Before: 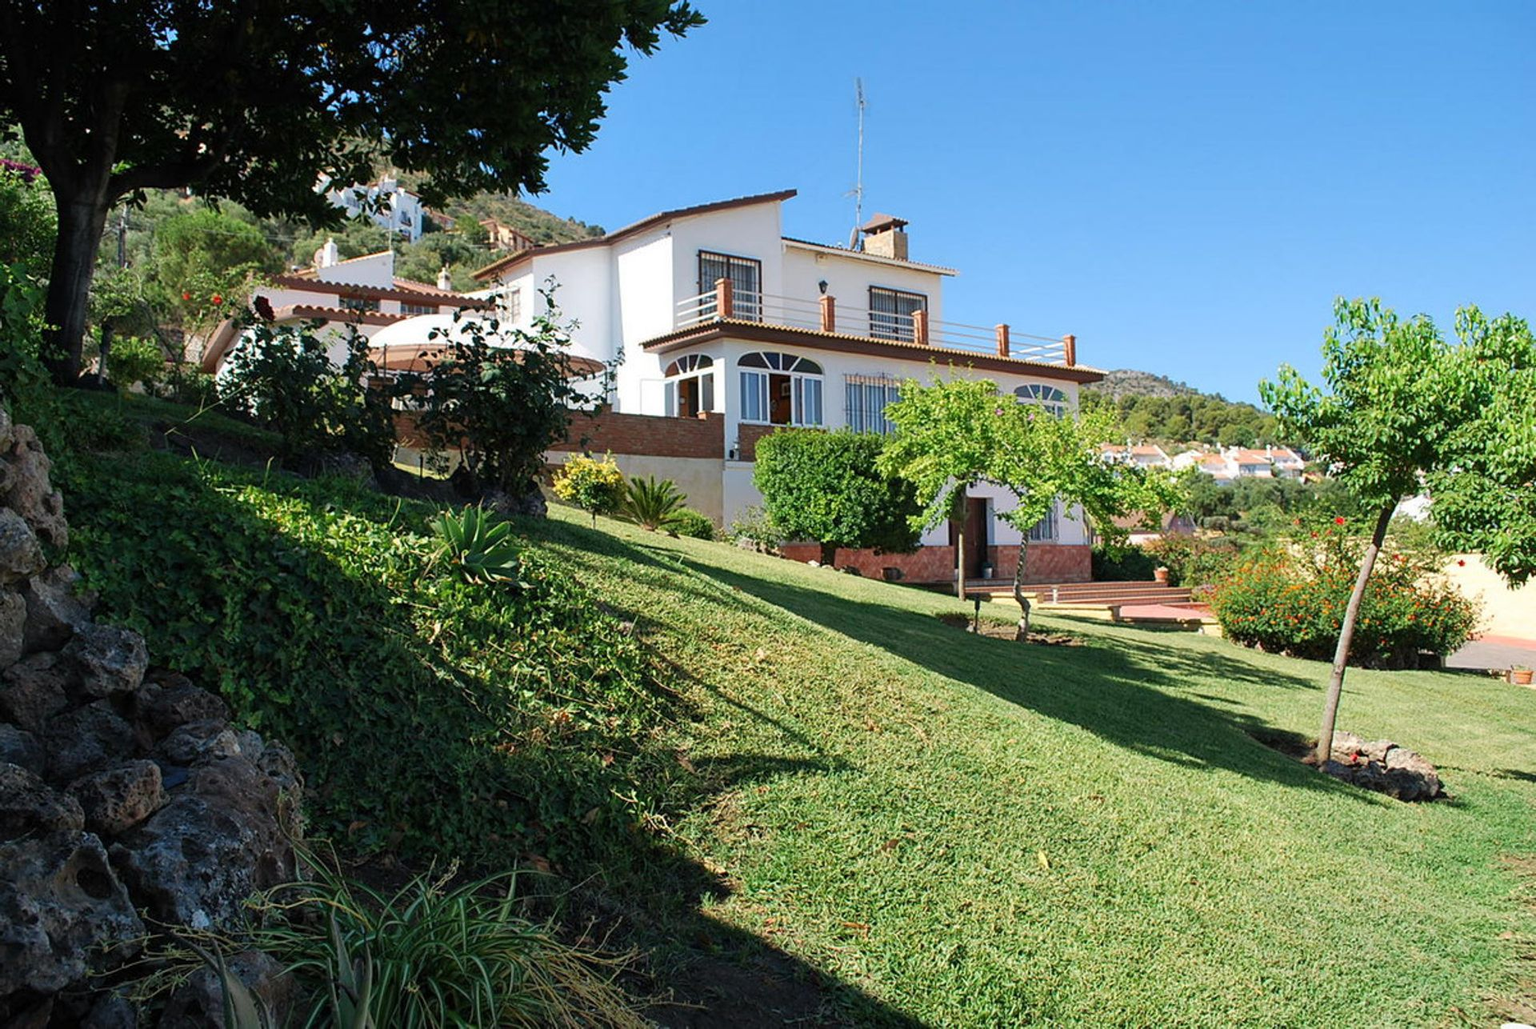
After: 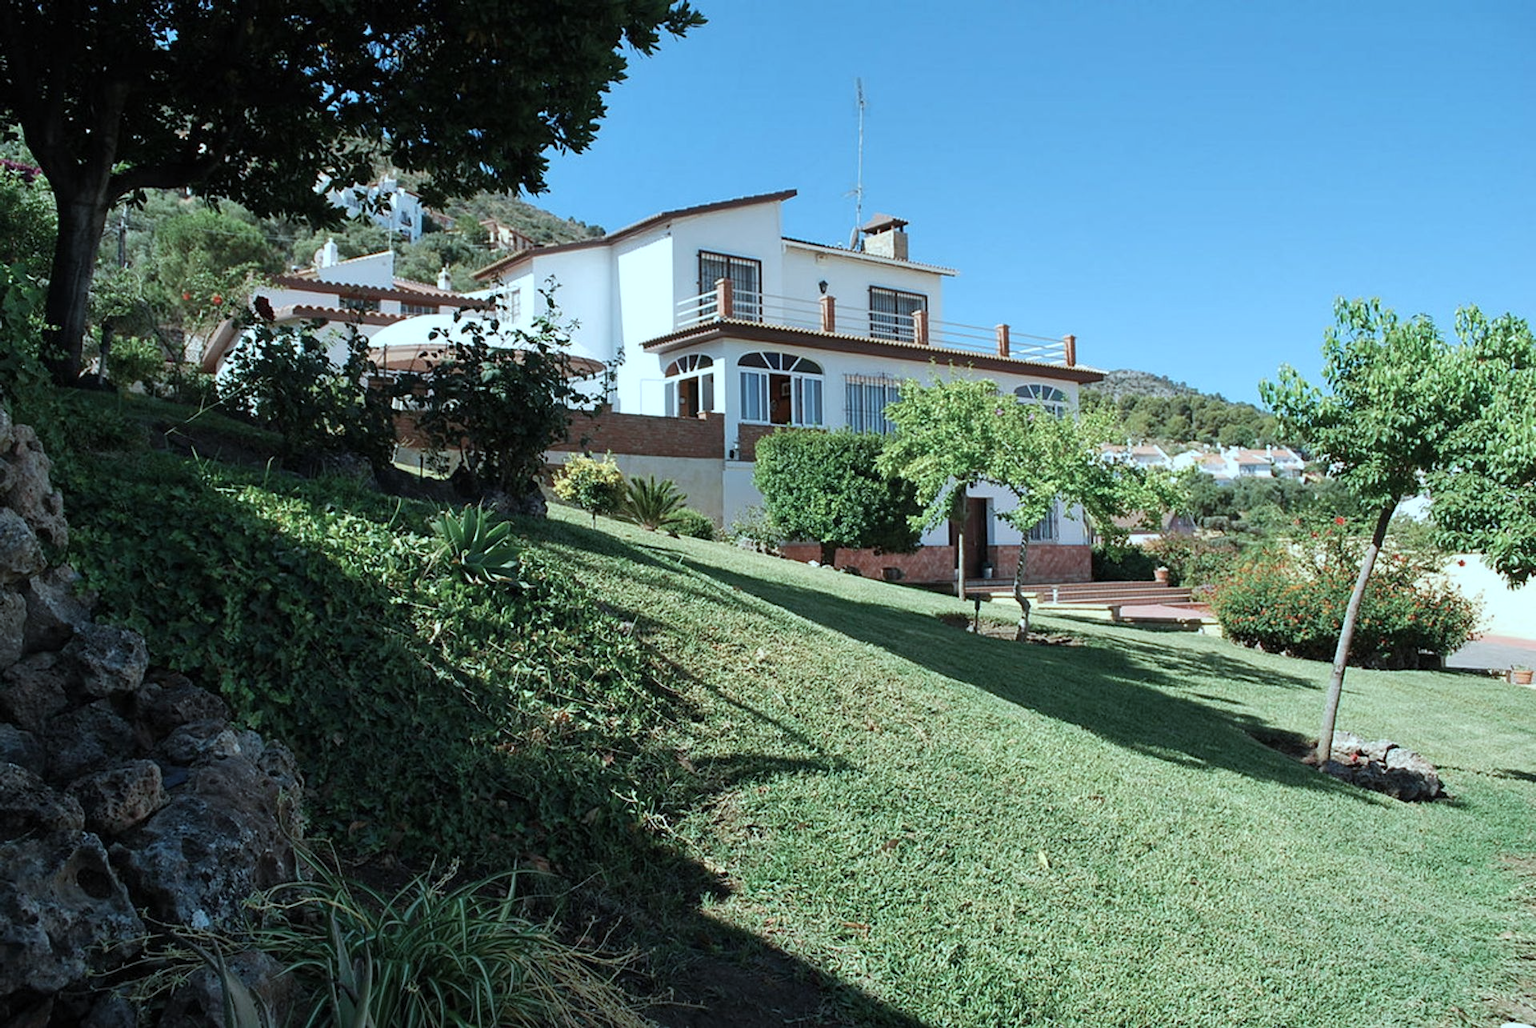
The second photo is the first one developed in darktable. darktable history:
color correction: highlights a* -12.97, highlights b* -17.59, saturation 0.709
